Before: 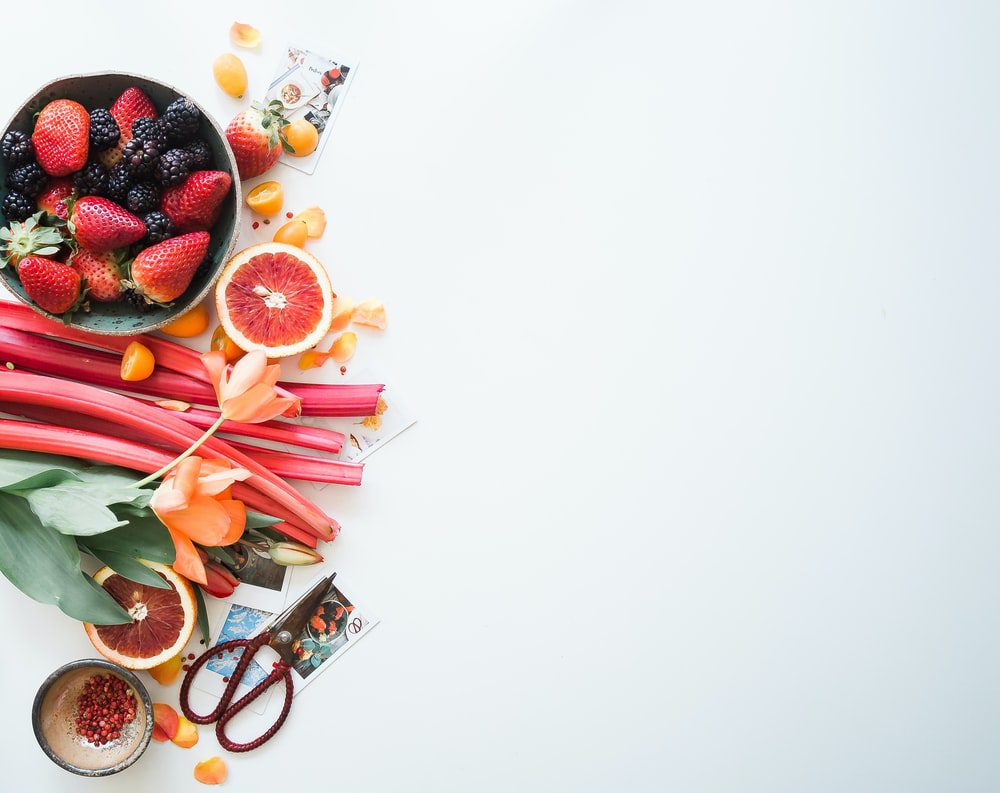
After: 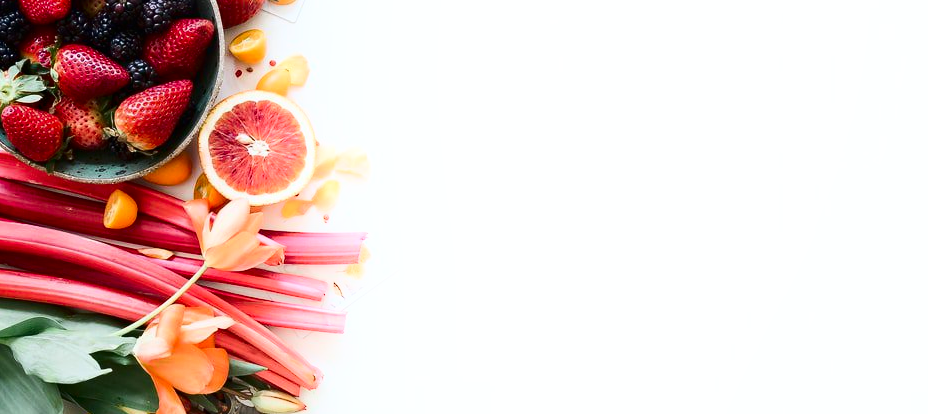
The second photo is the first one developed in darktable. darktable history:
shadows and highlights: shadows -21.3, highlights 100, soften with gaussian
contrast brightness saturation: contrast 0.2, brightness -0.11, saturation 0.1
crop: left 1.744%, top 19.225%, right 5.069%, bottom 28.357%
white balance: red 0.988, blue 1.017
